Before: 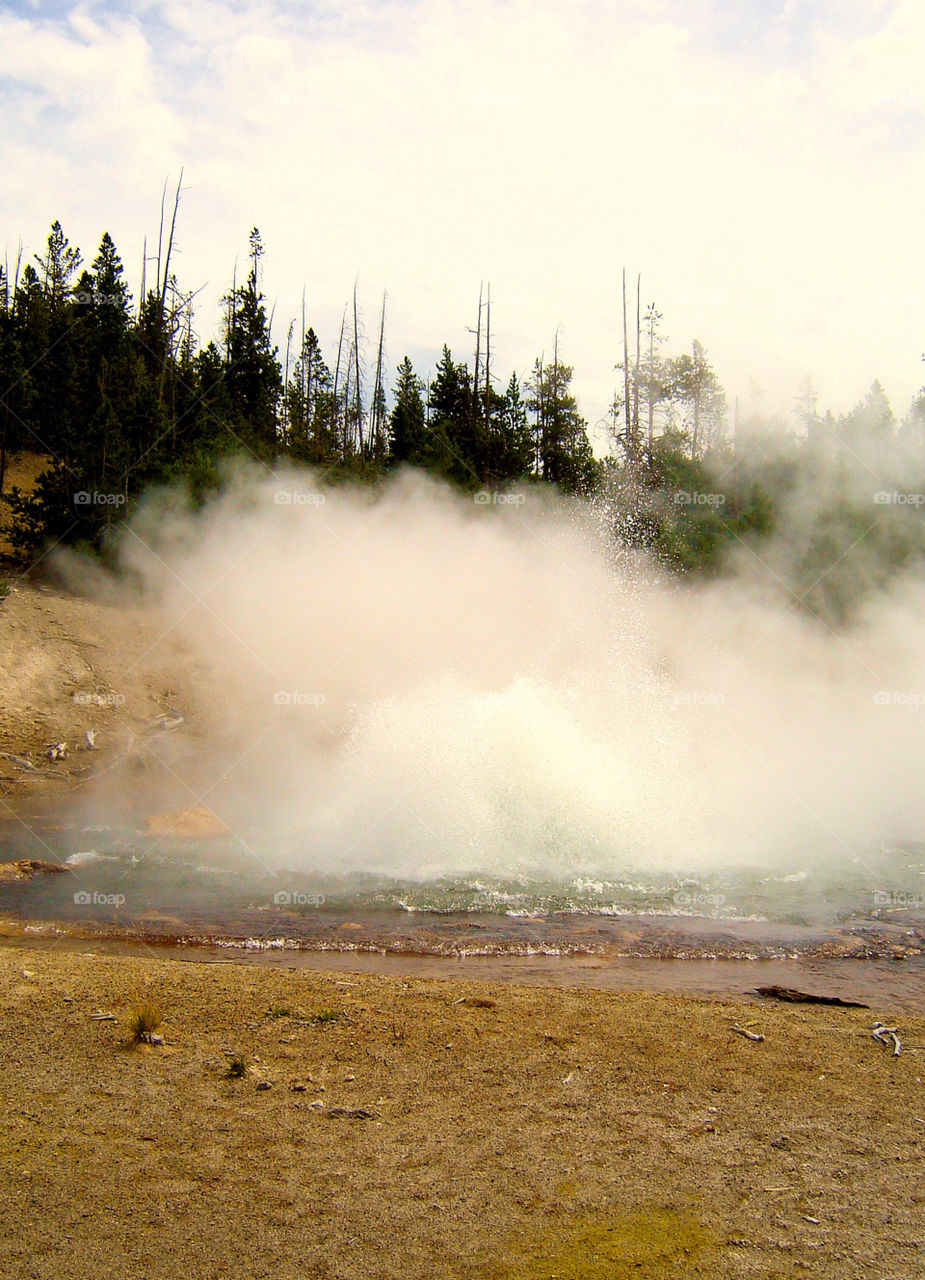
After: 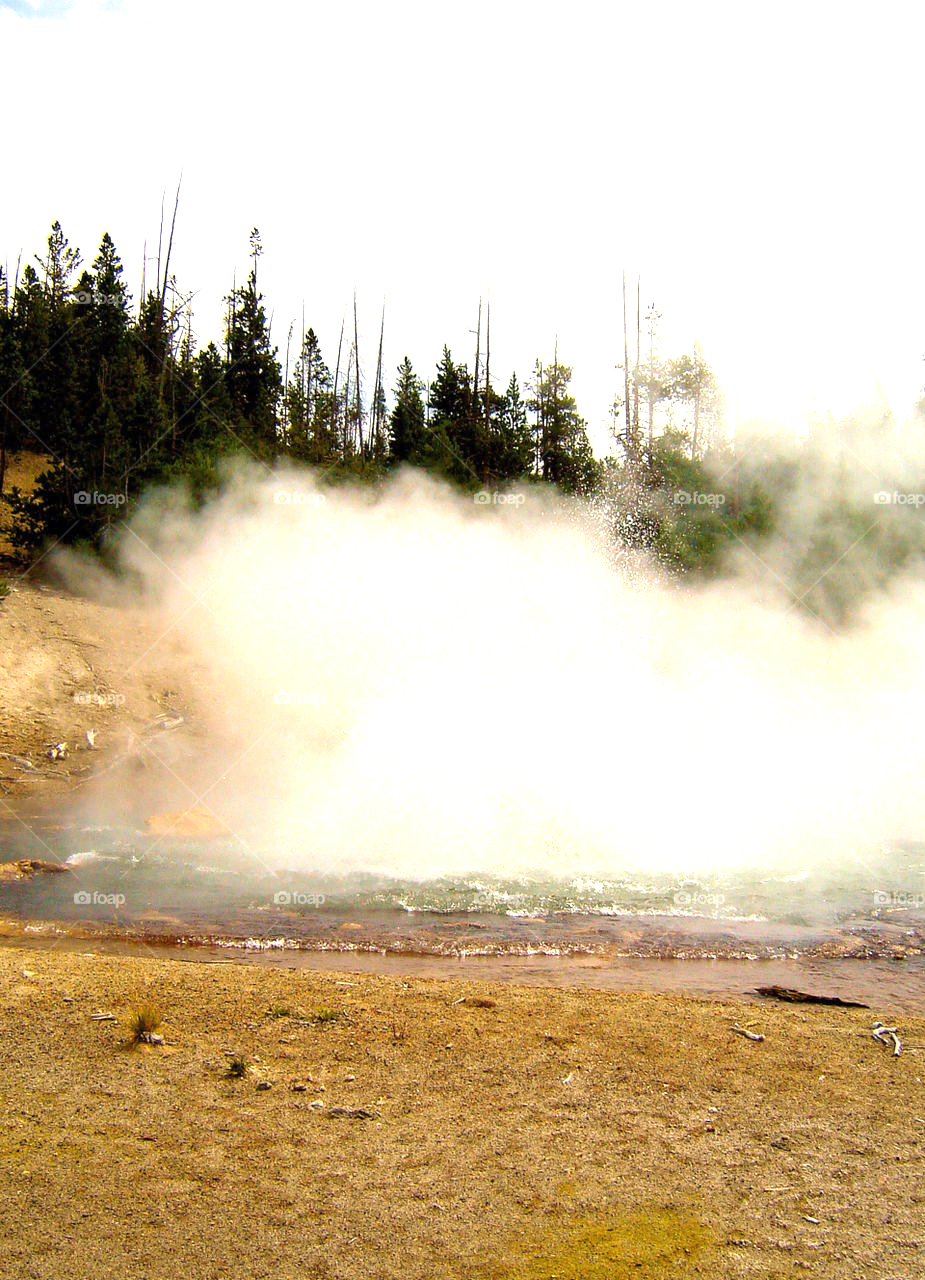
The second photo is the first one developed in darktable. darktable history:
exposure: exposure 0.768 EV, compensate highlight preservation false
